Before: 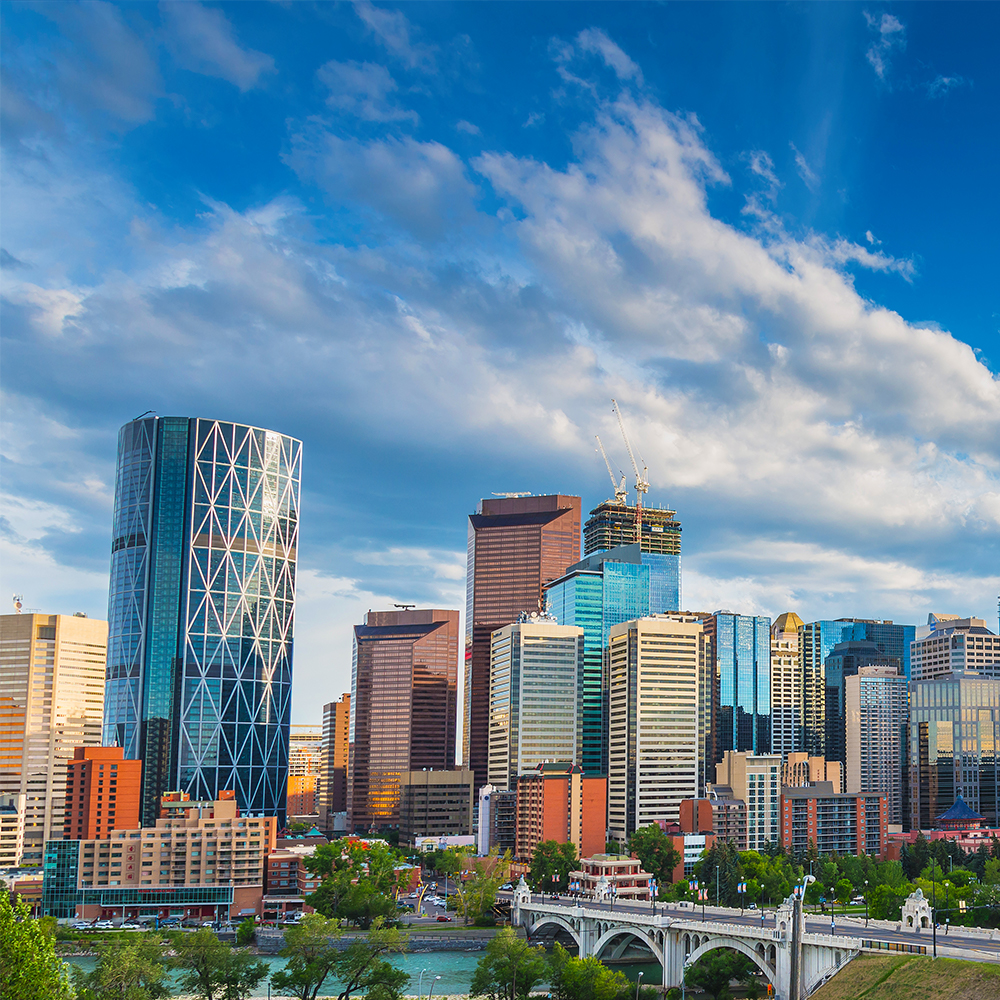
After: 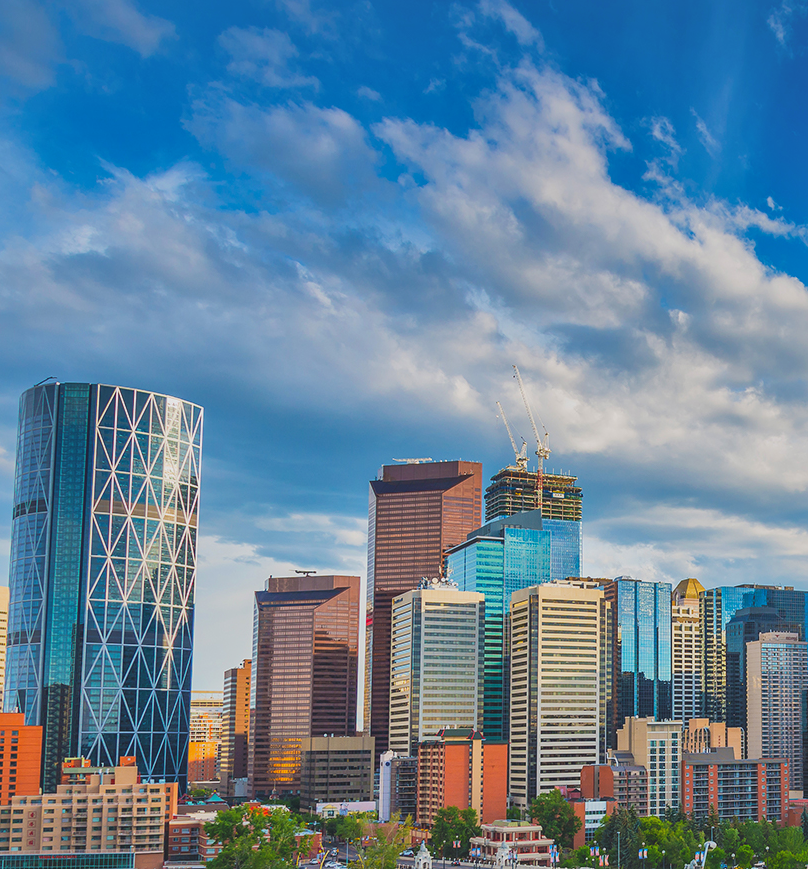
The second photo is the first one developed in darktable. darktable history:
crop: left 9.929%, top 3.475%, right 9.188%, bottom 9.529%
contrast brightness saturation: contrast -0.28
local contrast: mode bilateral grid, contrast 20, coarseness 50, detail 150%, midtone range 0.2
white balance: emerald 1
